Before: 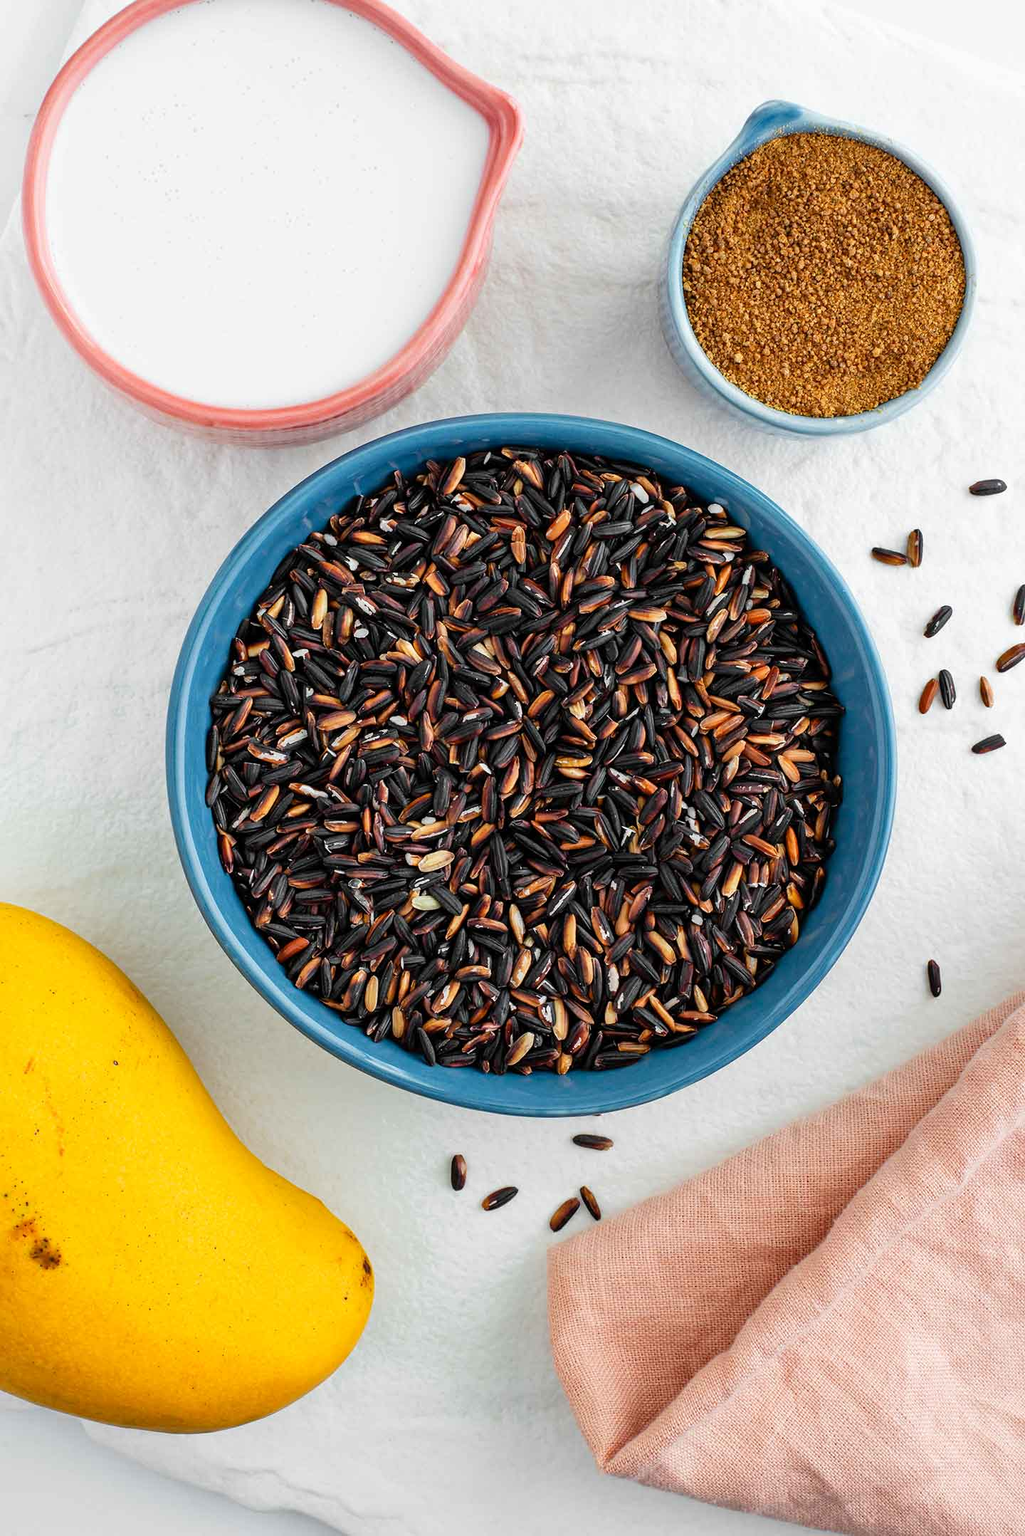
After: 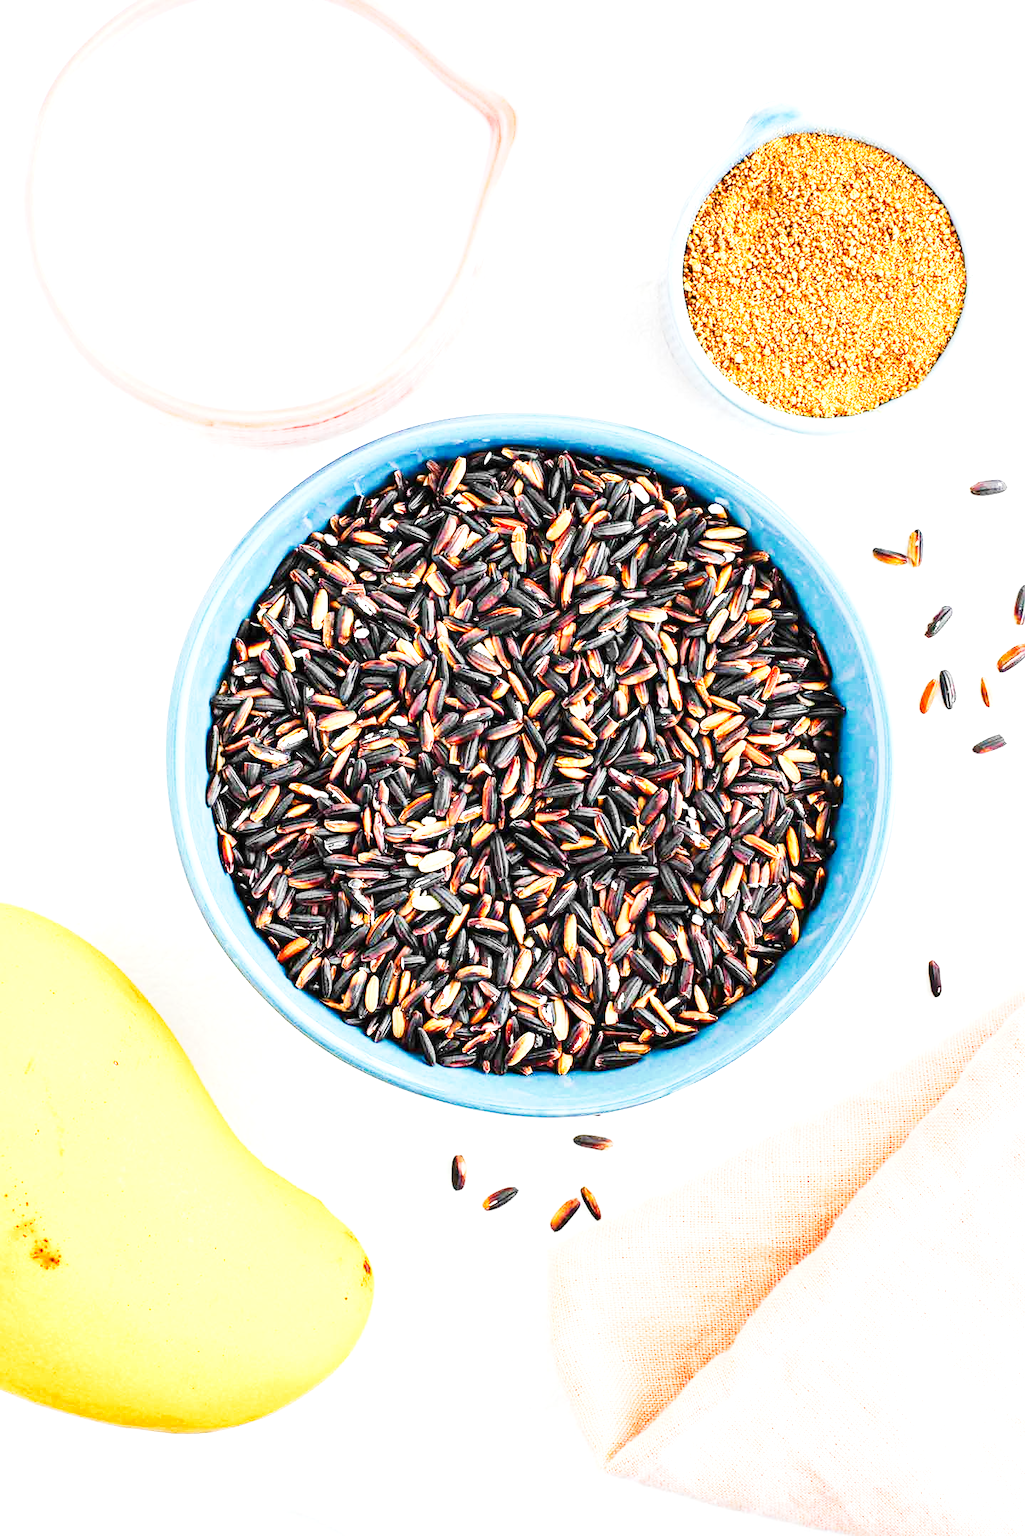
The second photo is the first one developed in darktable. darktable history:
tone curve: curves: ch0 [(0, 0) (0.003, 0.003) (0.011, 0.013) (0.025, 0.029) (0.044, 0.052) (0.069, 0.081) (0.1, 0.116) (0.136, 0.158) (0.177, 0.207) (0.224, 0.268) (0.277, 0.373) (0.335, 0.465) (0.399, 0.565) (0.468, 0.674) (0.543, 0.79) (0.623, 0.853) (0.709, 0.918) (0.801, 0.956) (0.898, 0.977) (1, 1)], preserve colors none
exposure: black level correction 0, exposure 1.388 EV, compensate exposure bias true, compensate highlight preservation false
